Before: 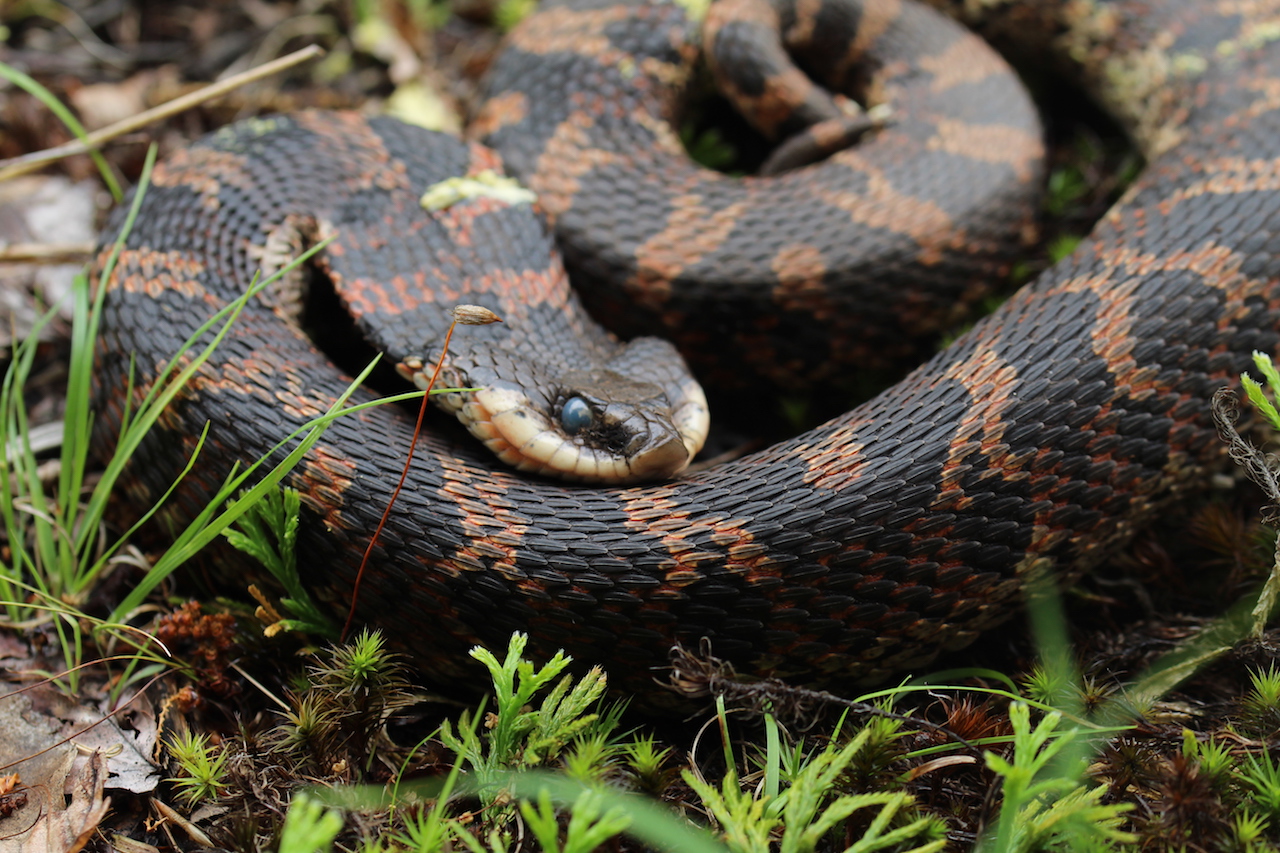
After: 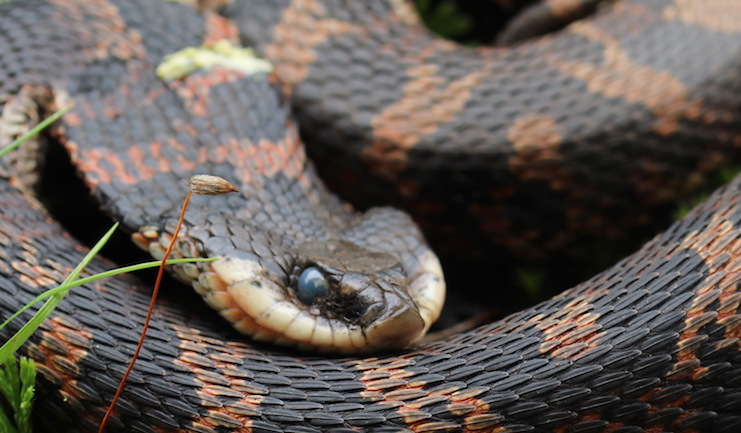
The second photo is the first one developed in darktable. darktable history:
crop: left 20.649%, top 15.292%, right 21.418%, bottom 33.885%
